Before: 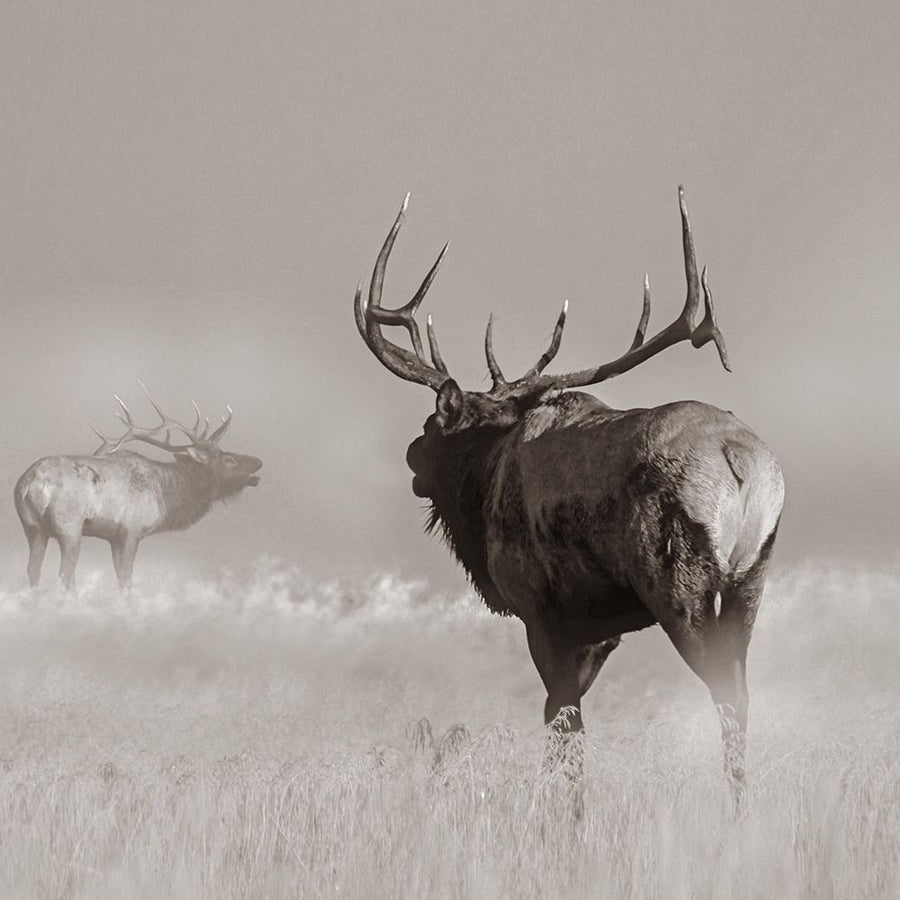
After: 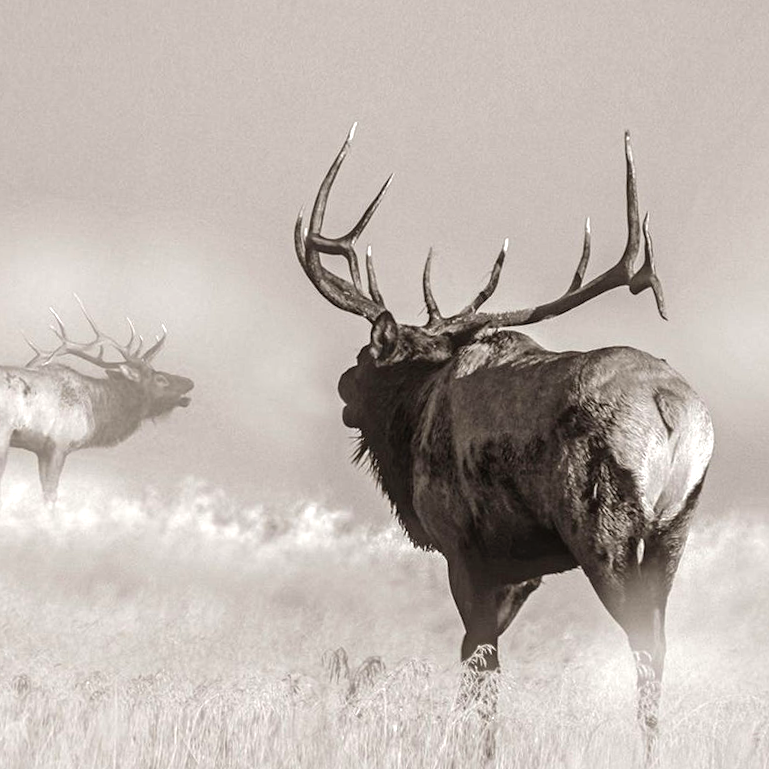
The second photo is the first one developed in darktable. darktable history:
local contrast: on, module defaults
crop and rotate: angle -3.27°, left 5.211%, top 5.211%, right 4.607%, bottom 4.607%
levels: levels [0, 0.43, 0.859]
